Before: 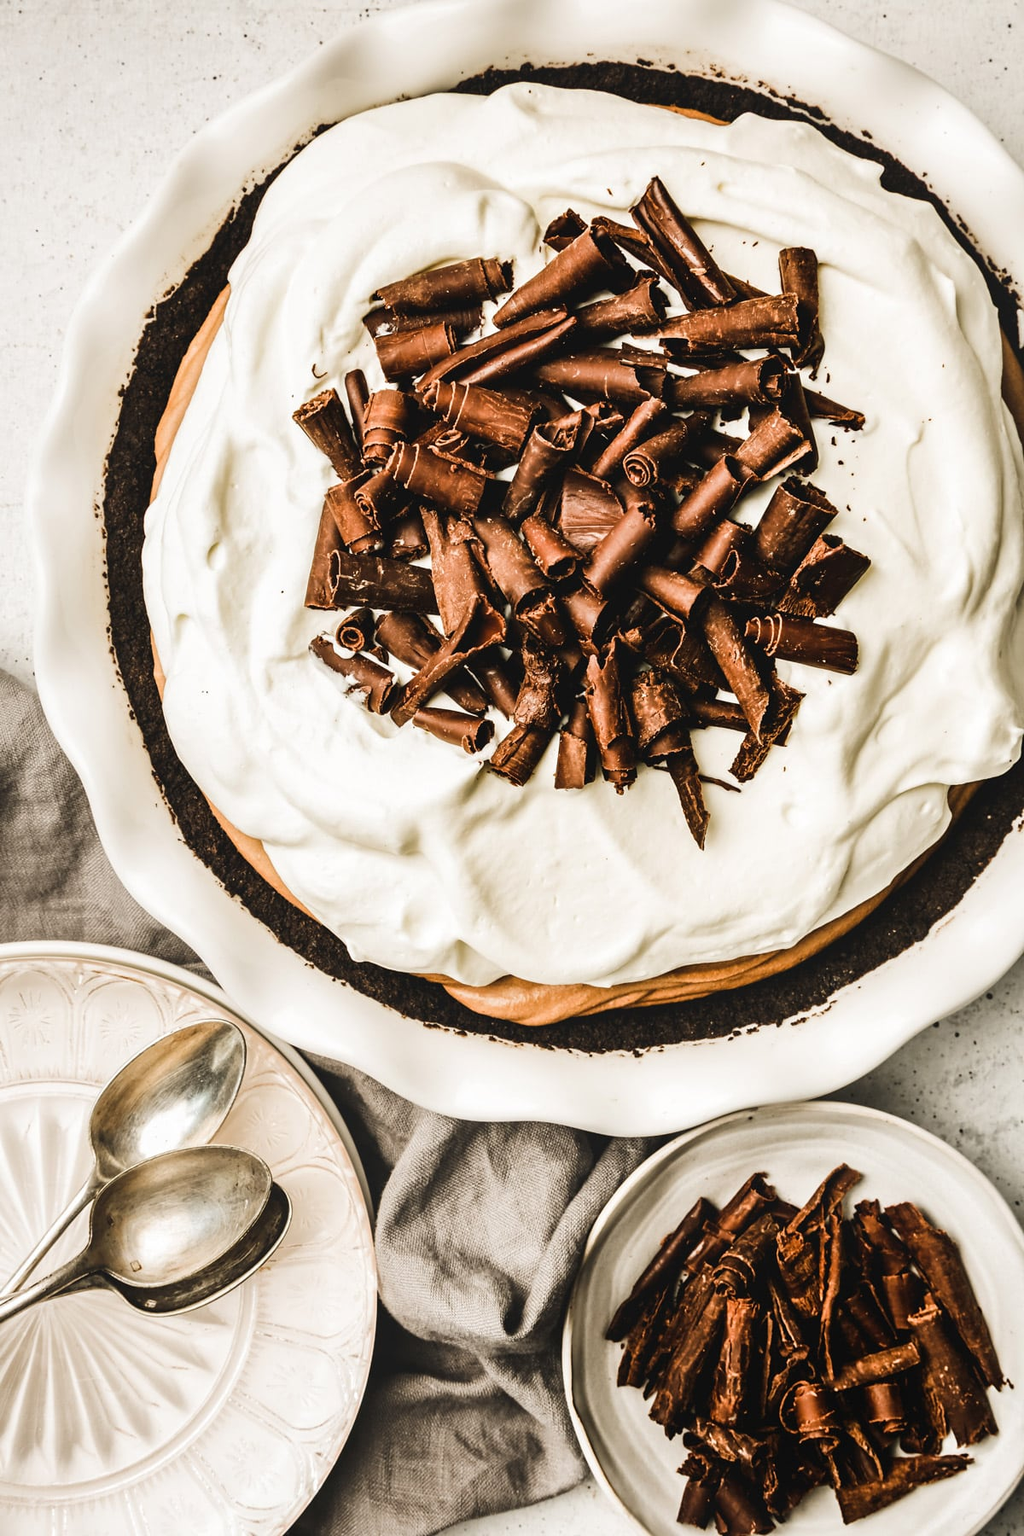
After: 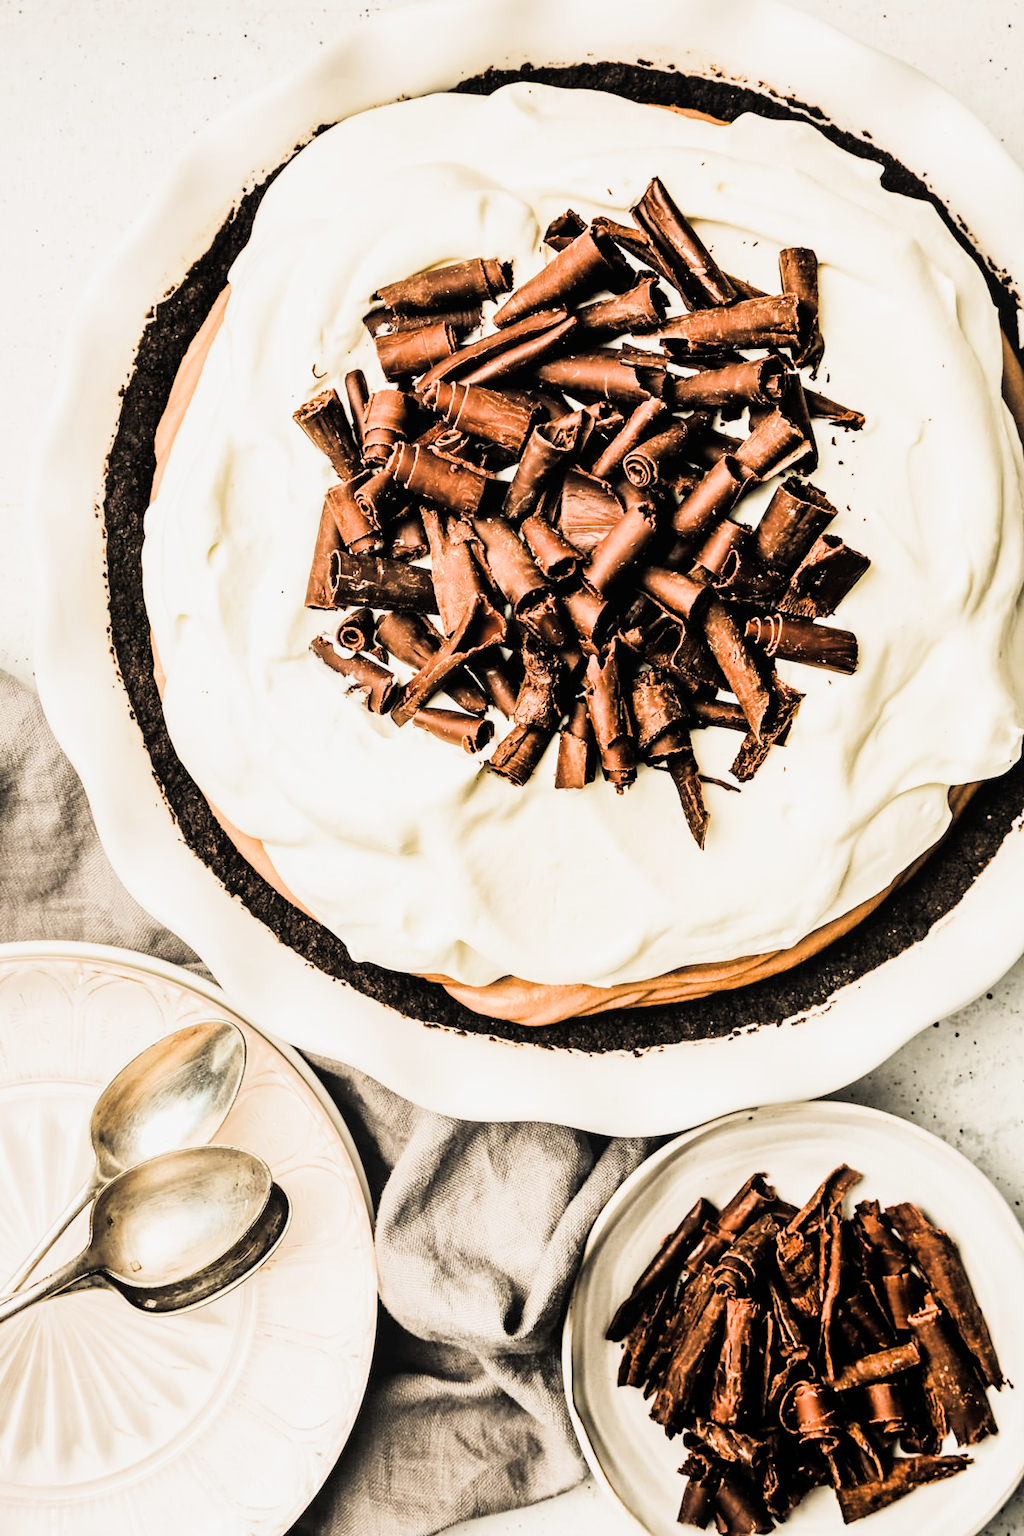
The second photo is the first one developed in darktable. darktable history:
exposure: black level correction 0, exposure 1.2 EV, compensate highlight preservation false
filmic rgb: black relative exposure -4.4 EV, white relative exposure 5.05 EV, hardness 2.21, latitude 40.69%, contrast 1.15, highlights saturation mix 11.48%, shadows ↔ highlights balance 0.925%, contrast in shadows safe
